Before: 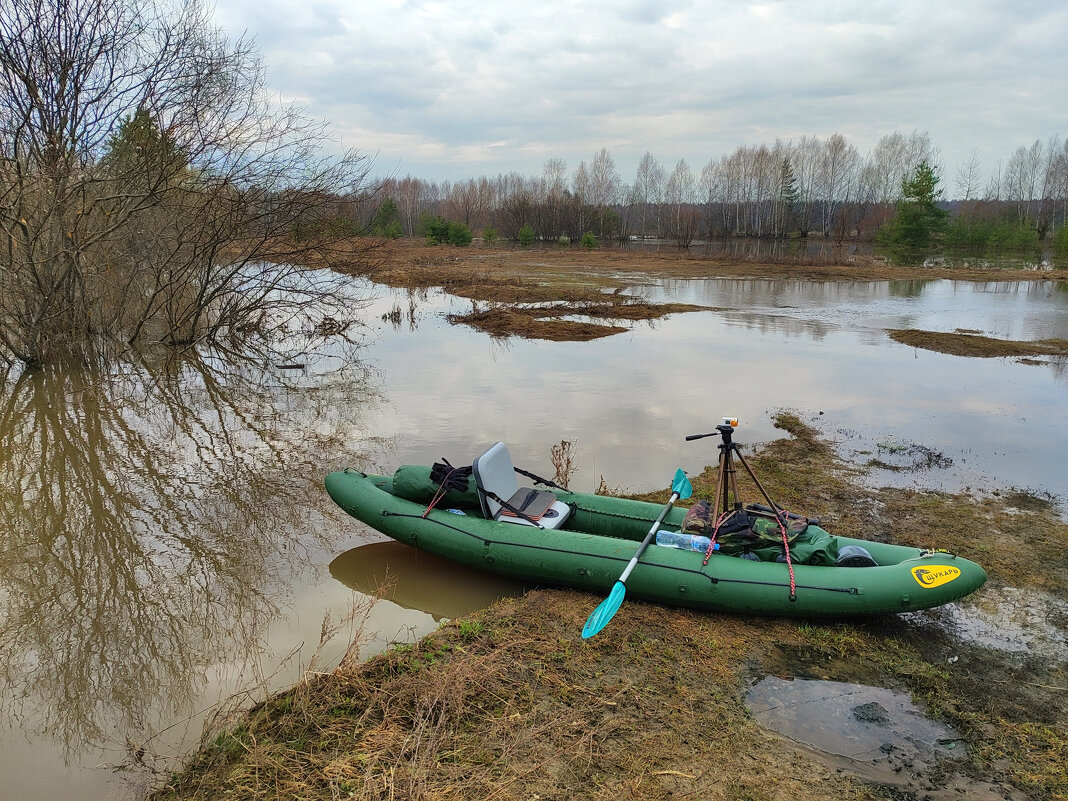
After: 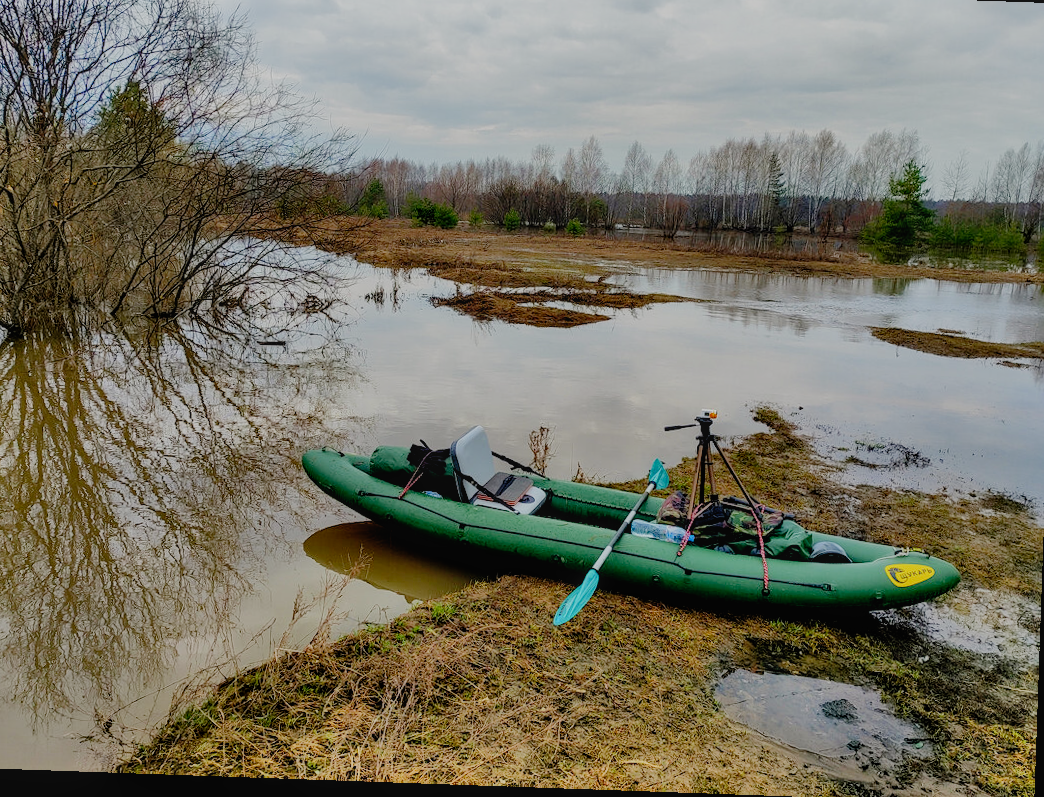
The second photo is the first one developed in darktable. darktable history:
shadows and highlights: soften with gaussian
filmic rgb: black relative exposure -4.58 EV, white relative exposure 4.8 EV, hardness 2.36, latitude 36.21%, contrast 1.049, highlights saturation mix 1.37%, shadows ↔ highlights balance 1.2%, preserve chrominance no, color science v4 (2020), contrast in shadows soft
crop and rotate: angle -2.01°, left 3.1%, top 4.06%, right 1.593%, bottom 0.747%
local contrast: detail 109%
